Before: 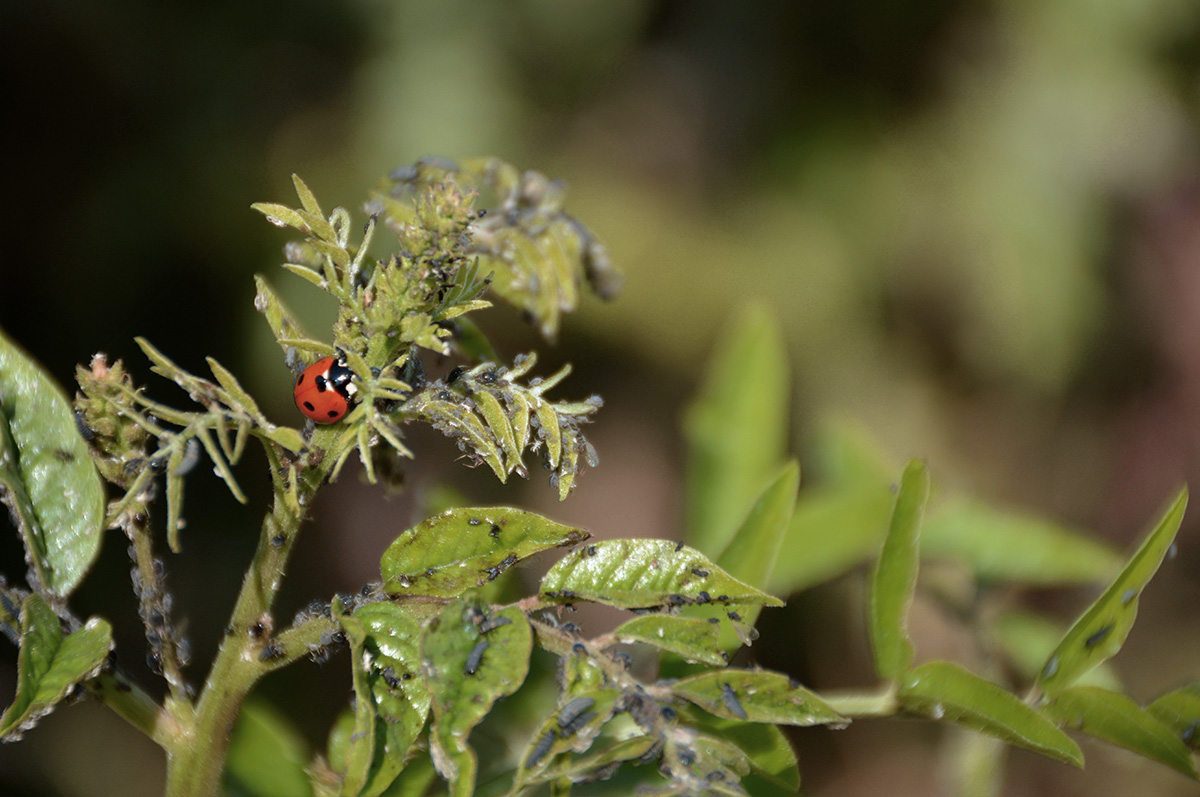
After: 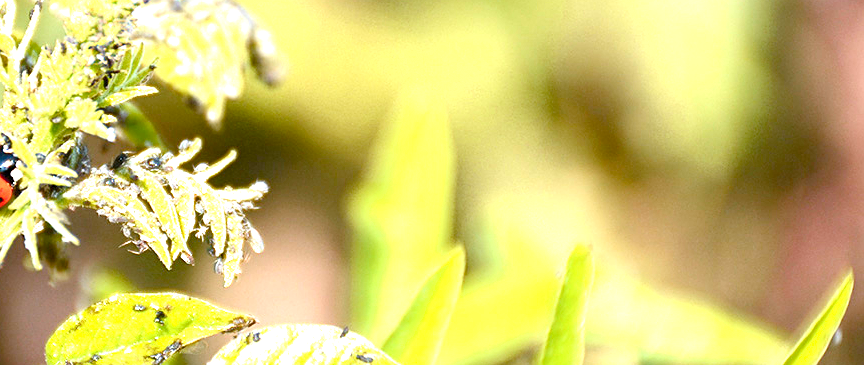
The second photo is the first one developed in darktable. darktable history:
crop and rotate: left 27.938%, top 27.046%, bottom 27.046%
color balance rgb: perceptual saturation grading › global saturation 35%, perceptual saturation grading › highlights -25%, perceptual saturation grading › shadows 50%
shadows and highlights: shadows -12.5, white point adjustment 4, highlights 28.33
exposure: black level correction 0, exposure 1.975 EV, compensate exposure bias true, compensate highlight preservation false
sharpen: amount 0.2
